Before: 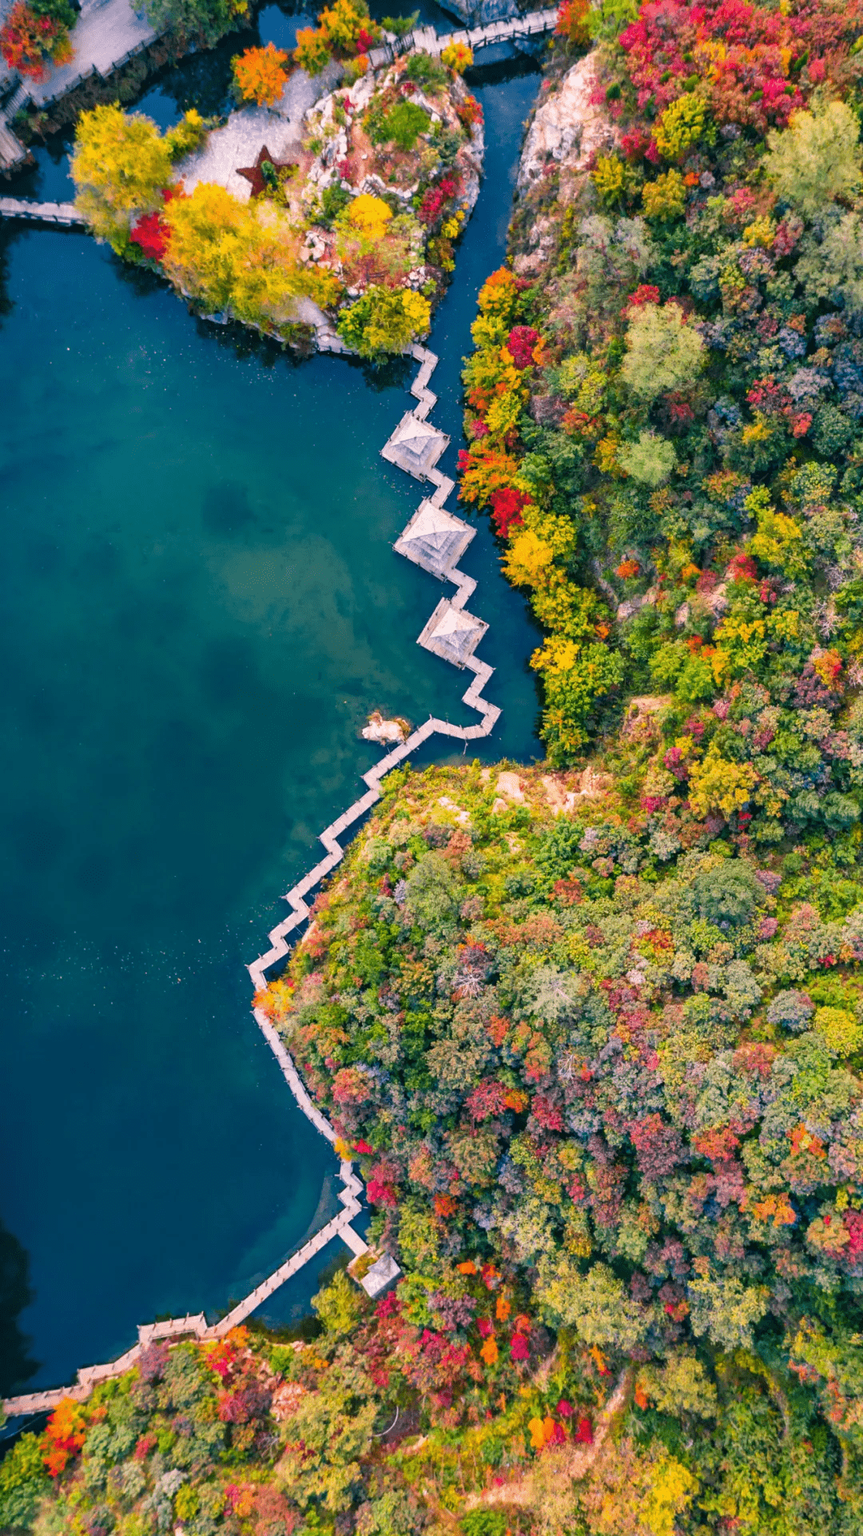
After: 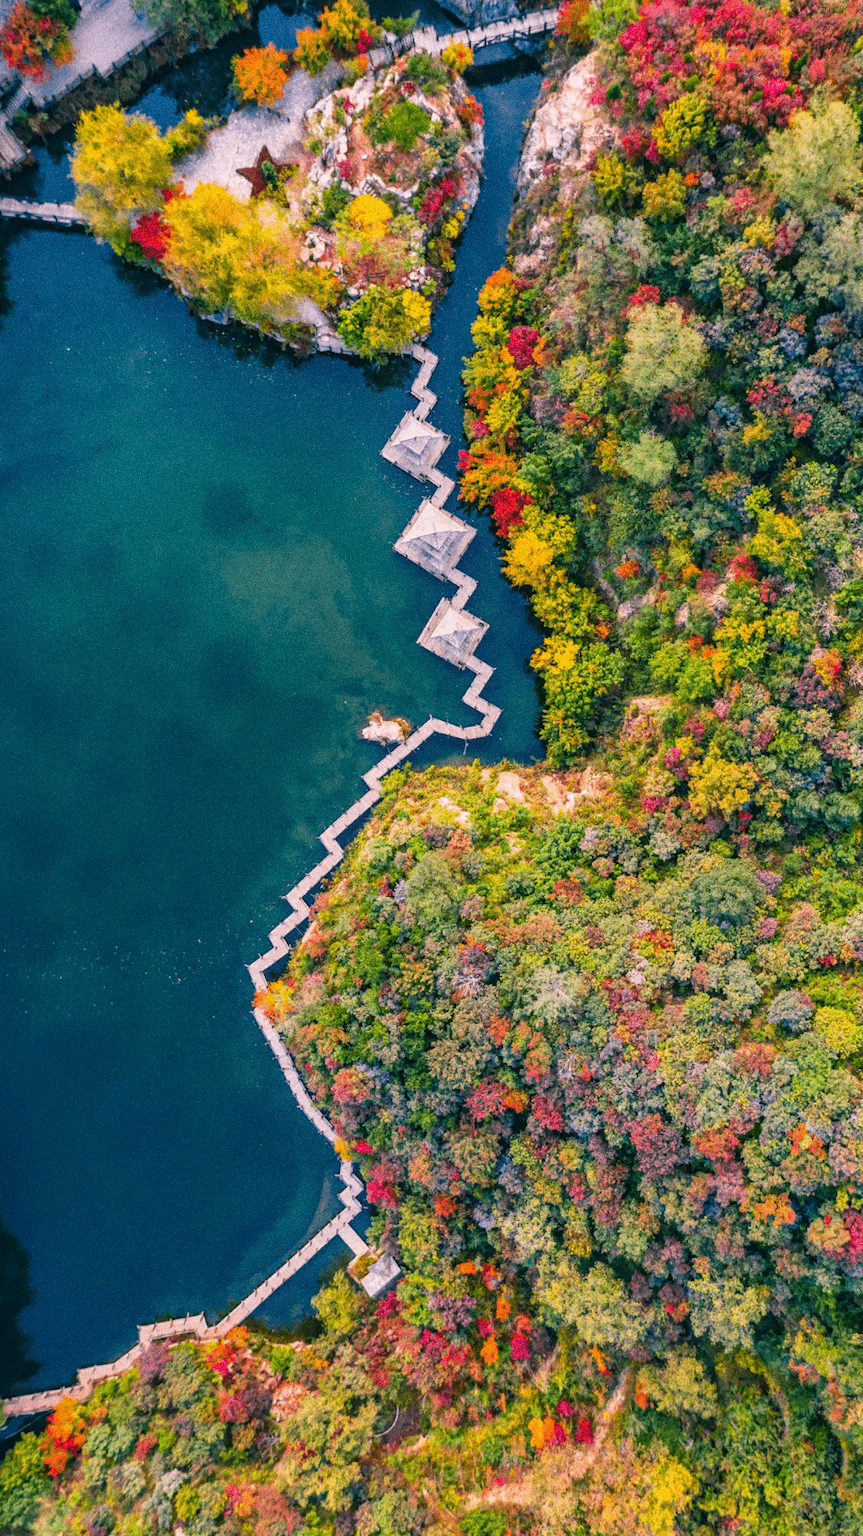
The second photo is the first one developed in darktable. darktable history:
shadows and highlights: shadows -30, highlights 30
local contrast: detail 110%
grain: coarseness 0.09 ISO, strength 40%
